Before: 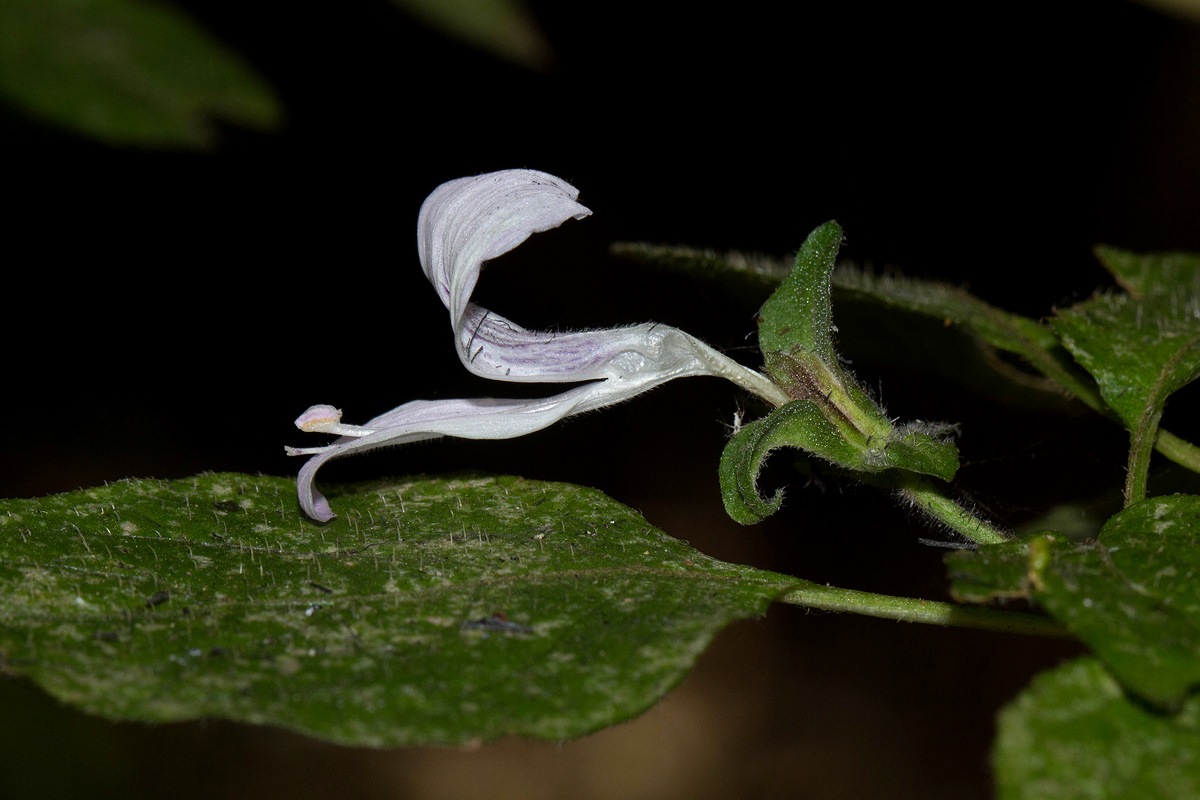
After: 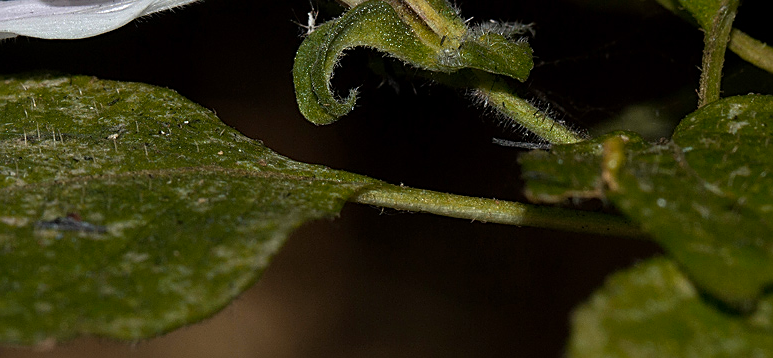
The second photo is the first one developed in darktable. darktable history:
color zones: curves: ch2 [(0, 0.5) (0.143, 0.5) (0.286, 0.416) (0.429, 0.5) (0.571, 0.5) (0.714, 0.5) (0.857, 0.5) (1, 0.5)]
sharpen: on, module defaults
crop and rotate: left 35.509%, top 50.238%, bottom 4.934%
